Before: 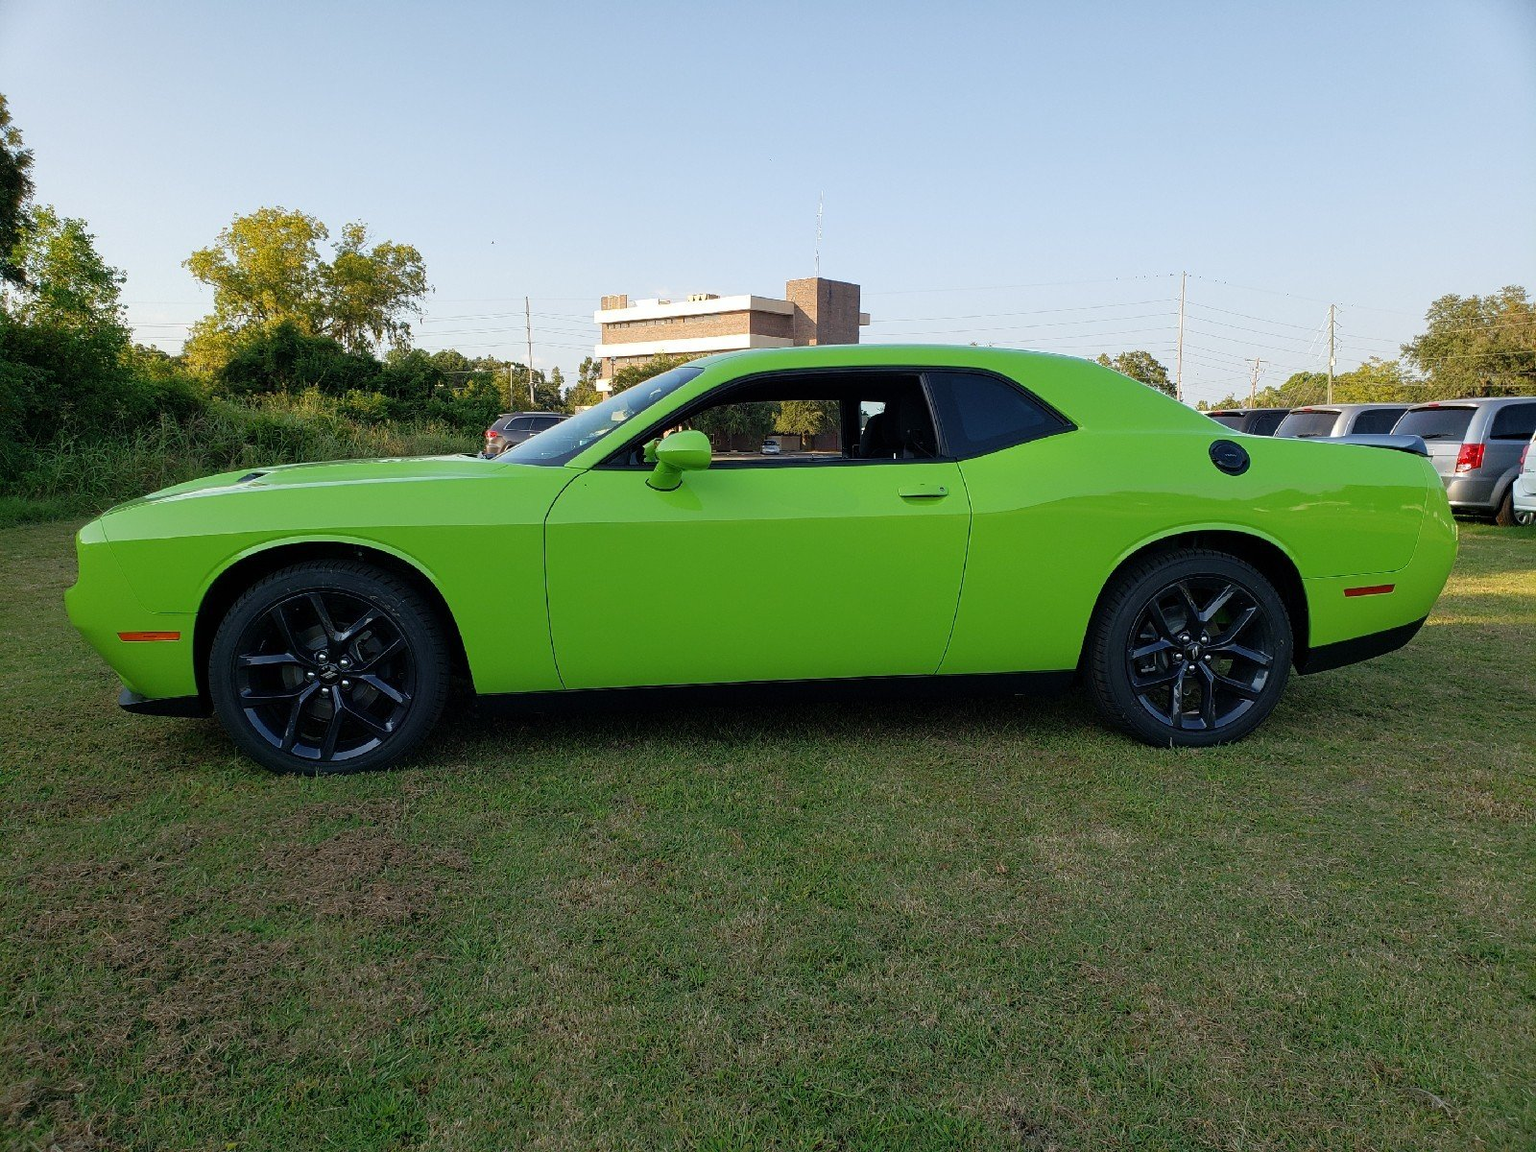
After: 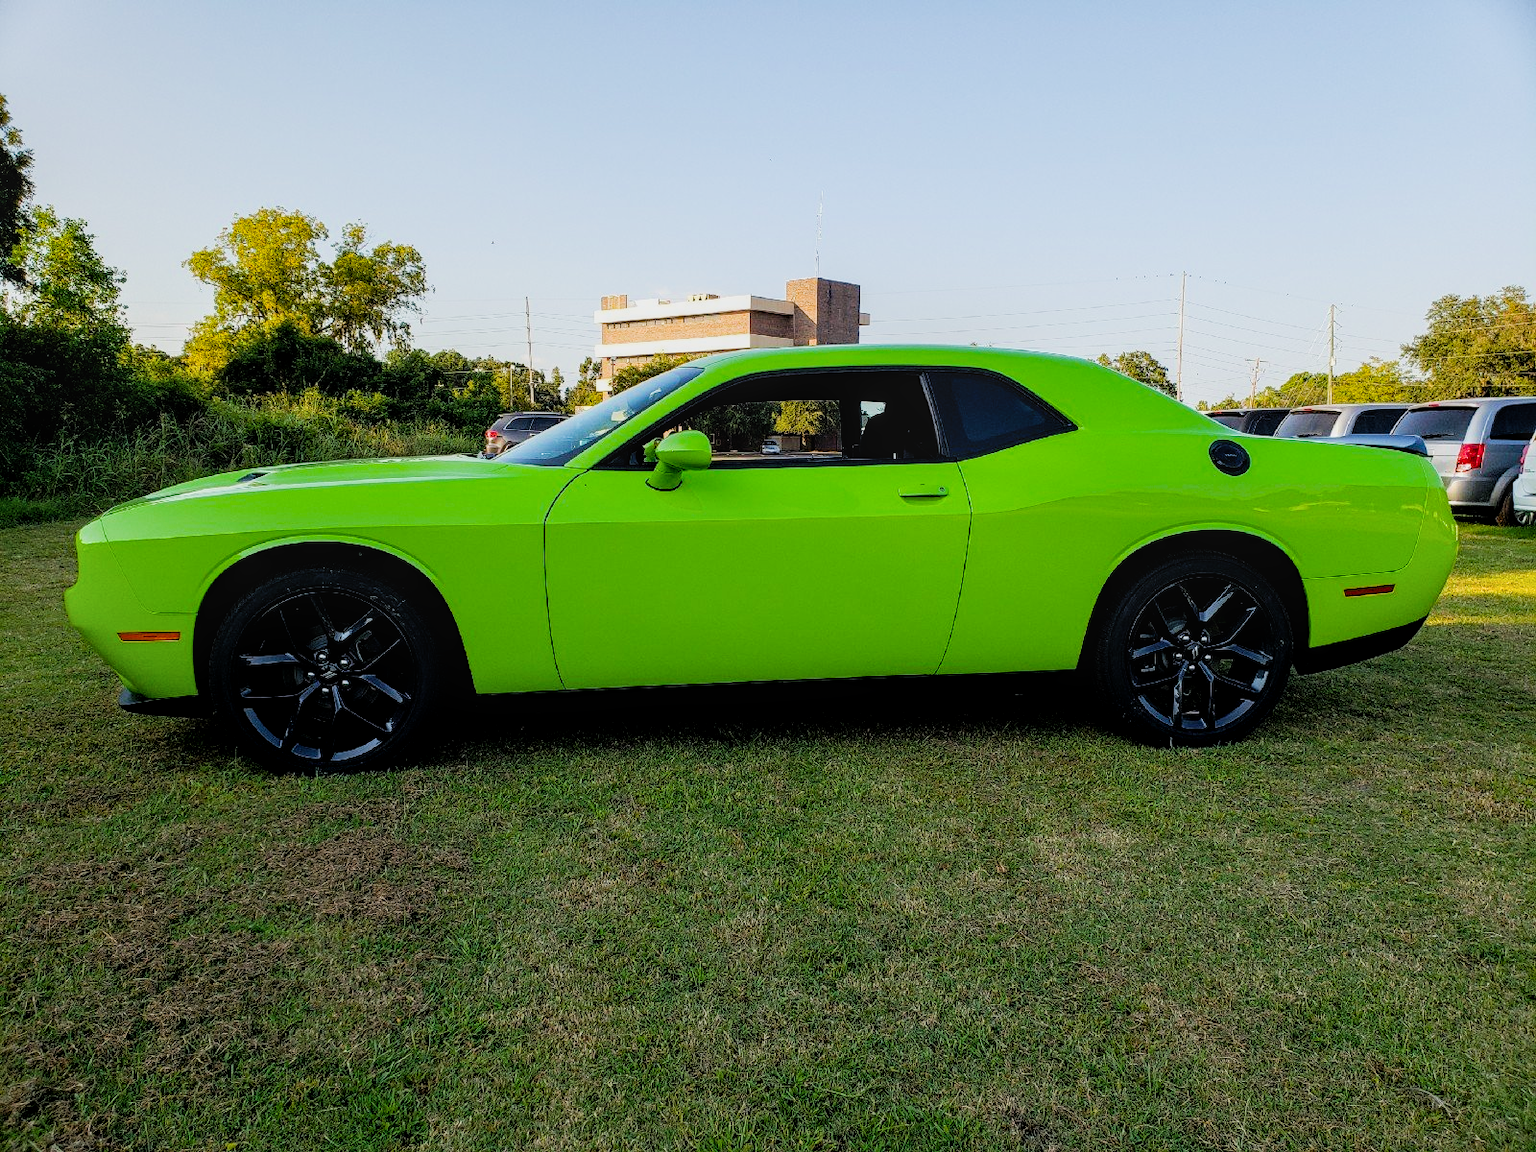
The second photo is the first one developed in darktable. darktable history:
filmic rgb: black relative exposure -5 EV, hardness 2.88, contrast 1.3, highlights saturation mix -30%
exposure: black level correction 0, exposure 0.3 EV, compensate highlight preservation false
color balance rgb: perceptual saturation grading › global saturation 30%, global vibrance 20%
local contrast: on, module defaults
